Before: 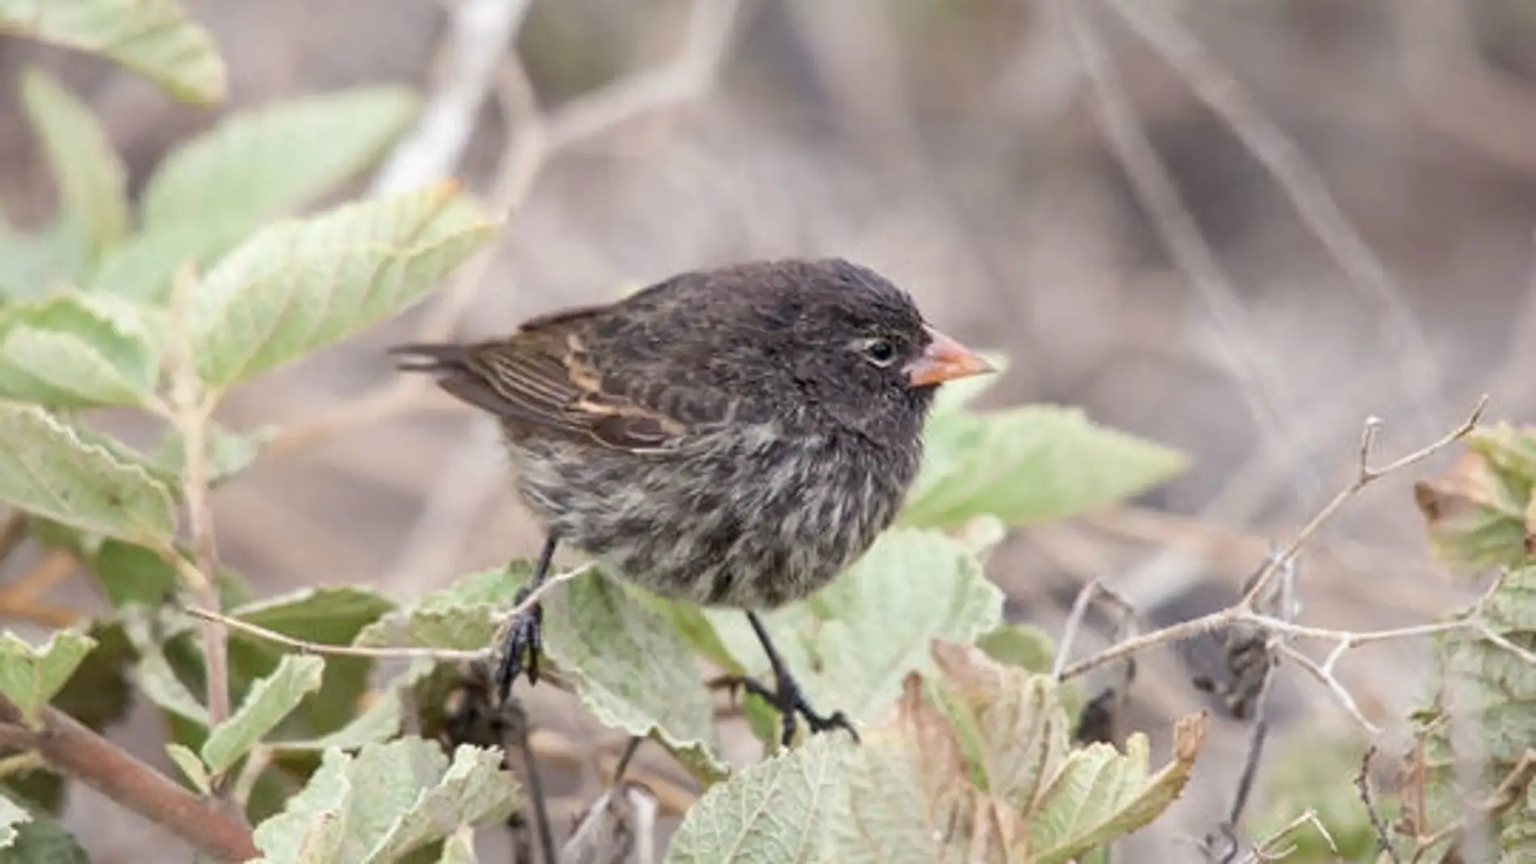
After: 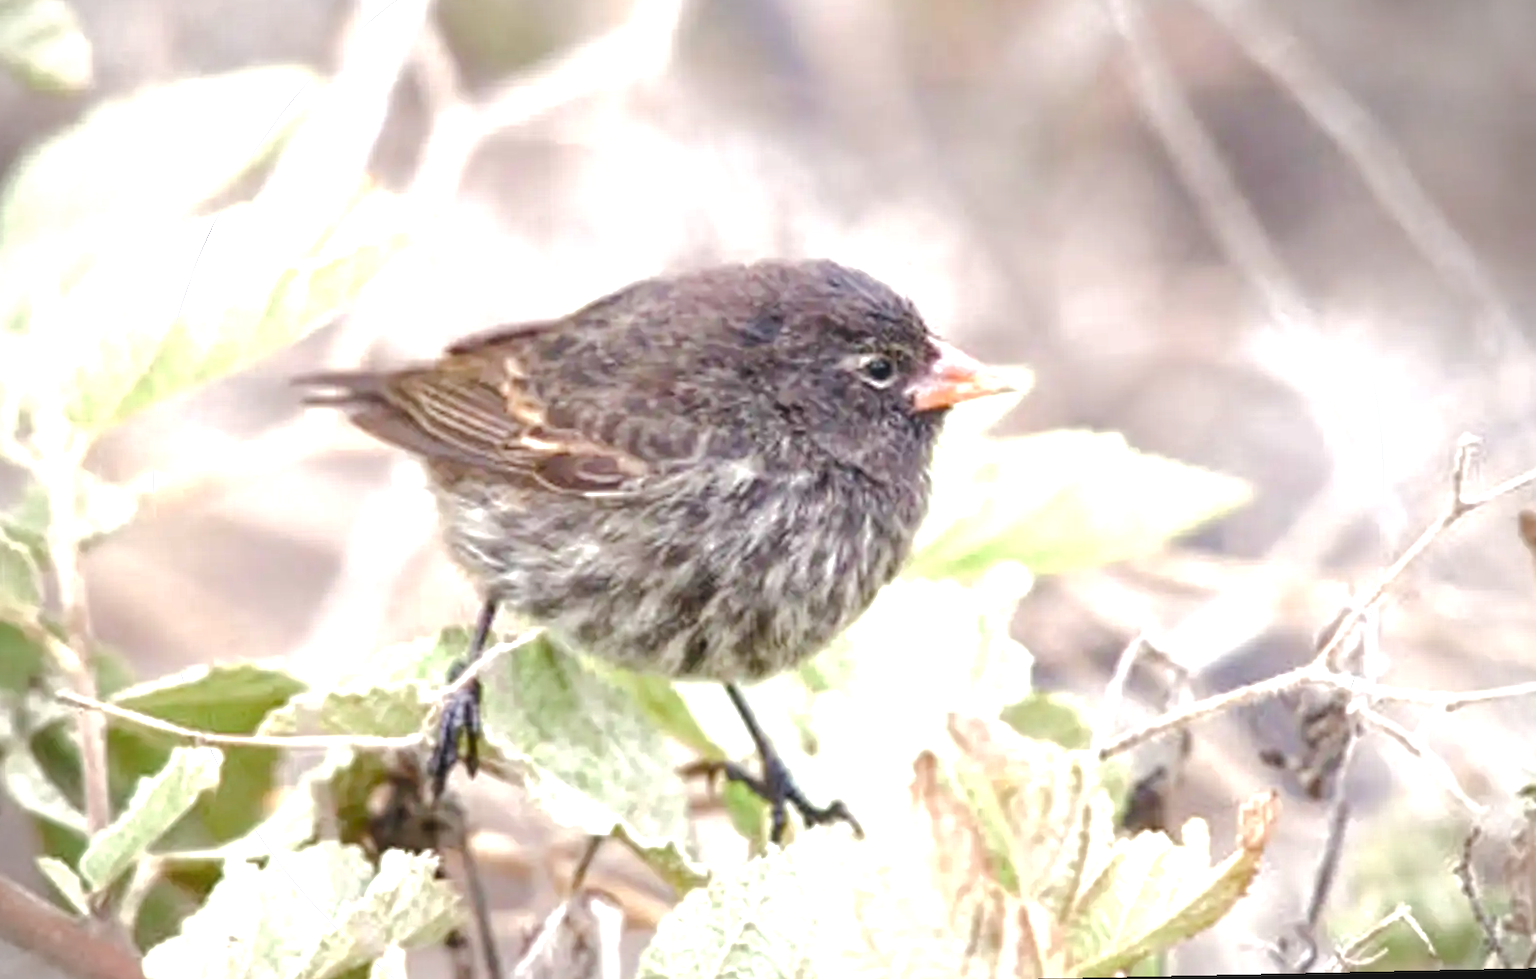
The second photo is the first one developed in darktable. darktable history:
color balance rgb: perceptual saturation grading › global saturation 25%, perceptual saturation grading › highlights -50%, perceptual saturation grading › shadows 30%, perceptual brilliance grading › global brilliance 12%, global vibrance 20%
base curve: curves: ch0 [(0, 0) (0.235, 0.266) (0.503, 0.496) (0.786, 0.72) (1, 1)]
exposure: black level correction -0.005, exposure 0.622 EV, compensate highlight preservation false
rotate and perspective: rotation -1.24°, automatic cropping off
crop: left 9.807%, top 6.259%, right 7.334%, bottom 2.177%
vignetting: unbound false
